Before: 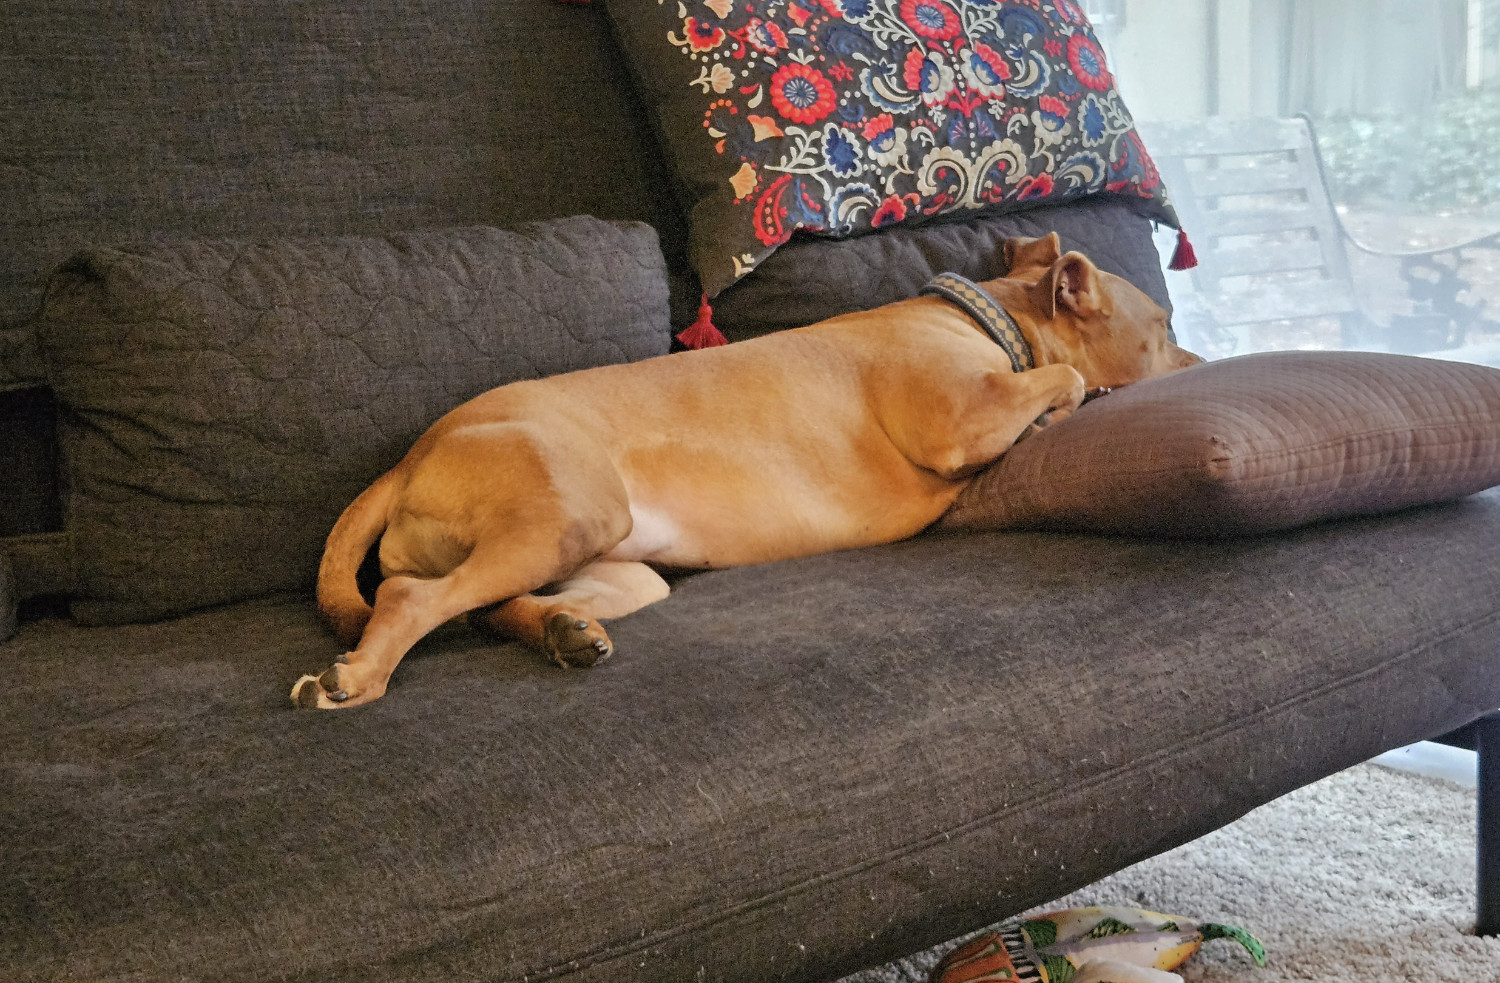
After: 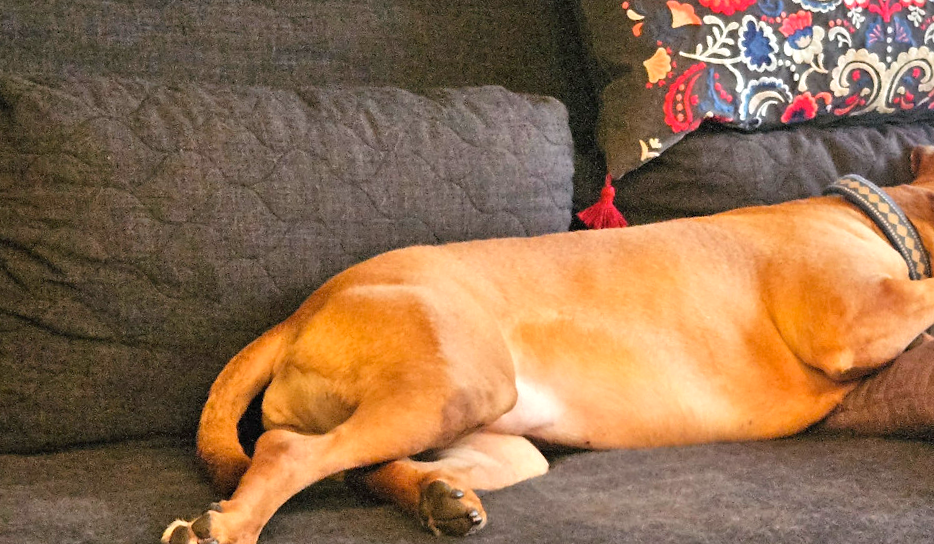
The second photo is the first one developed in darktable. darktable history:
crop and rotate: angle -4.99°, left 2.122%, top 6.945%, right 27.566%, bottom 30.519%
exposure: exposure 0.766 EV, compensate highlight preservation false
